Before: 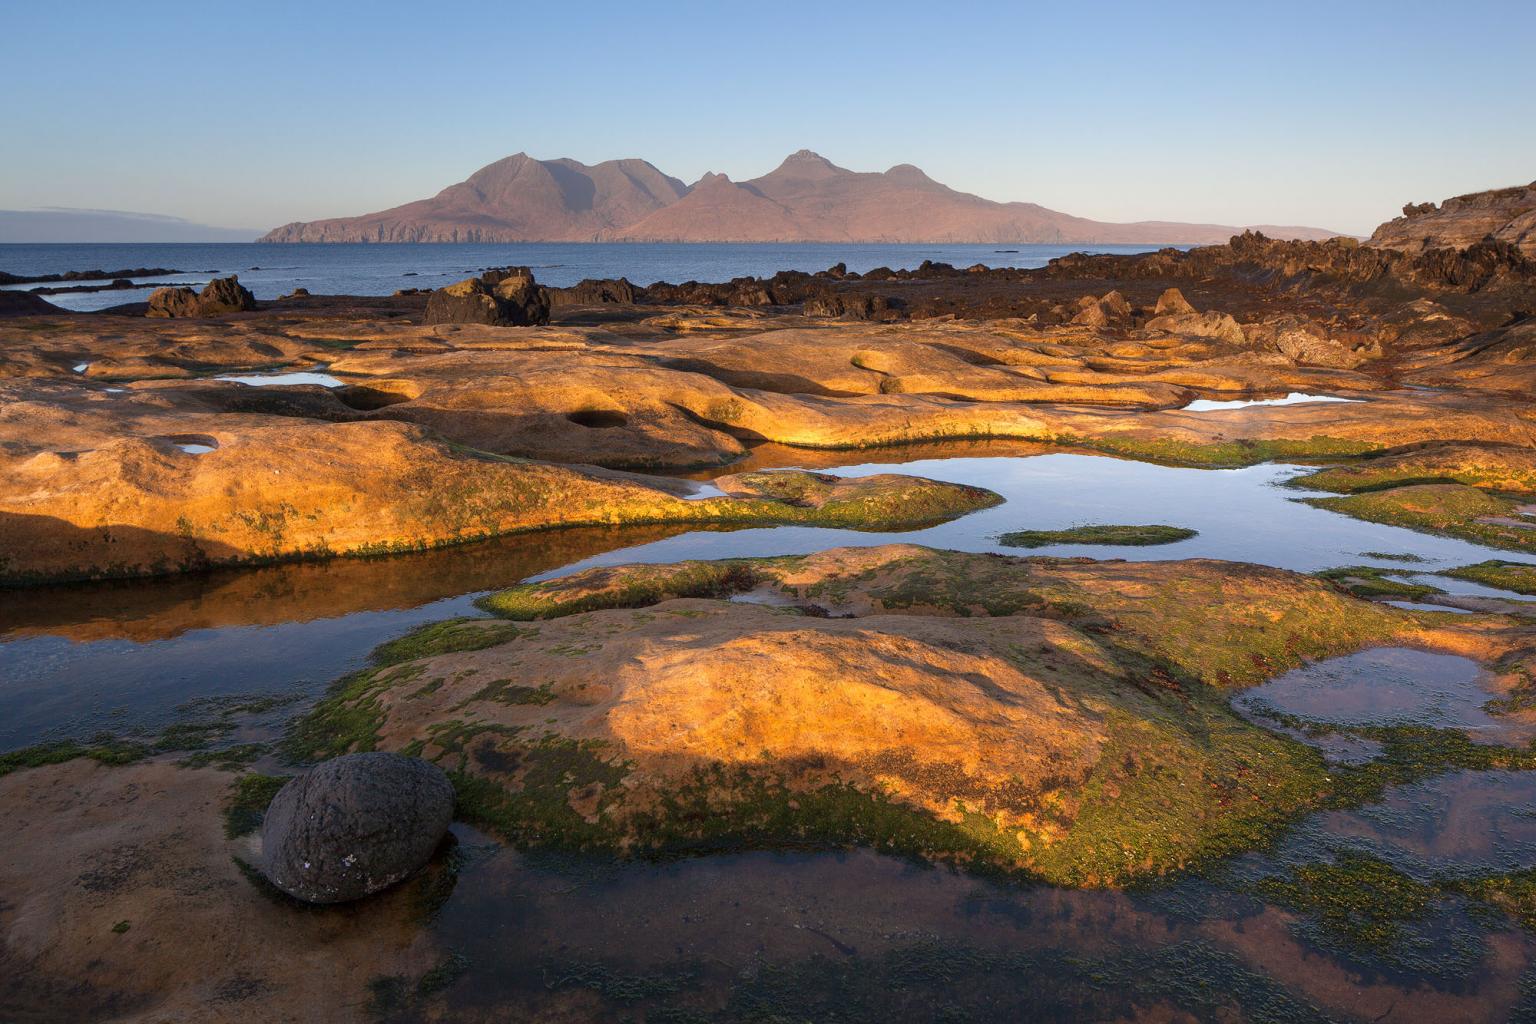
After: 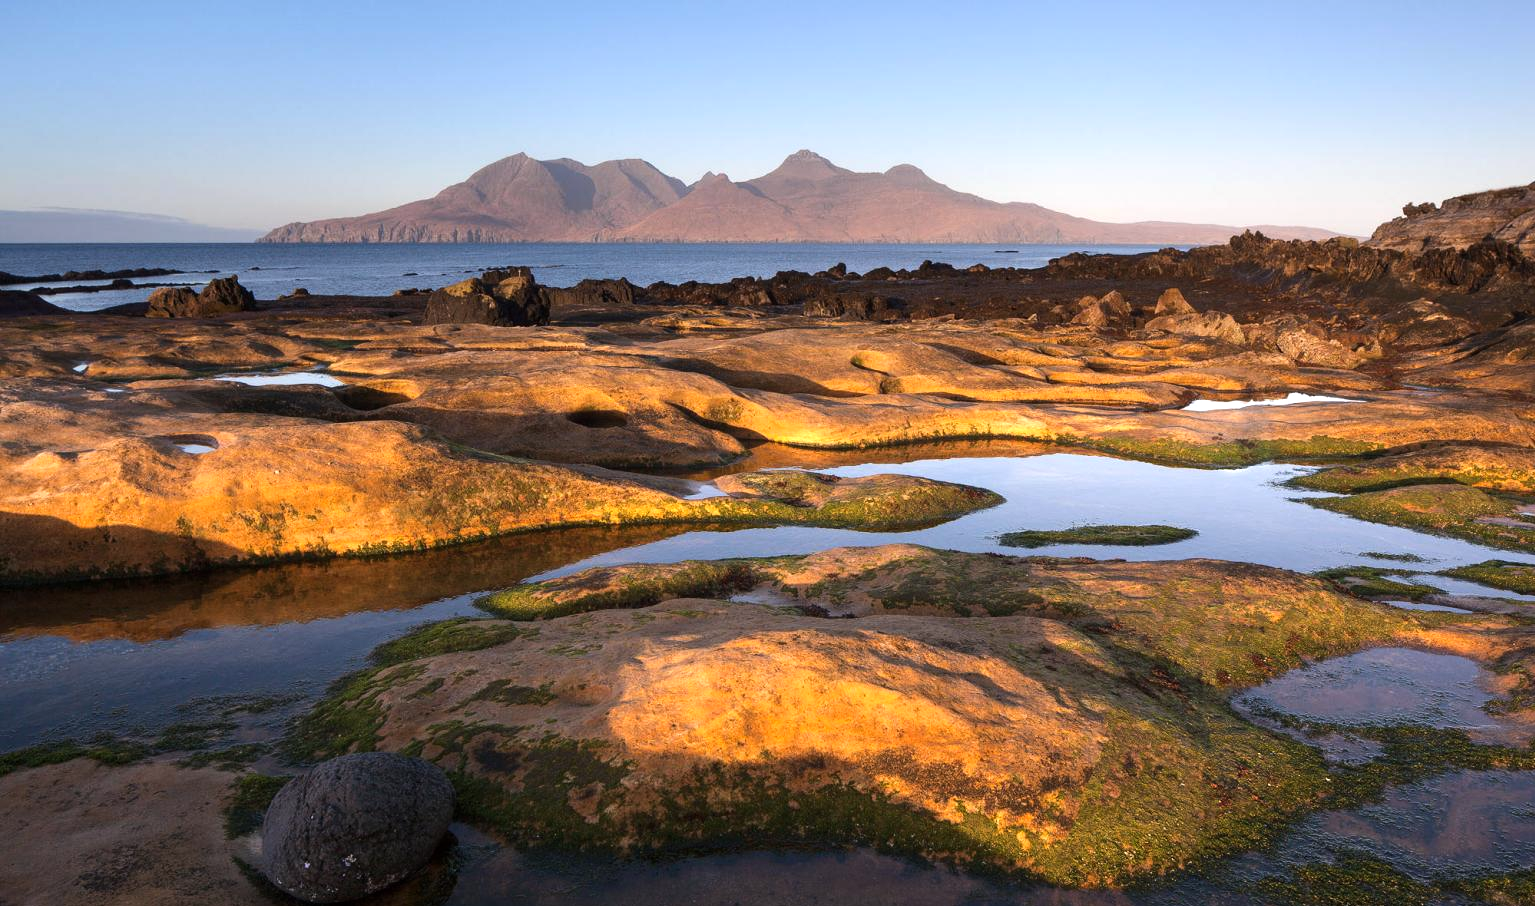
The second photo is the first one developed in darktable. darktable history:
crop and rotate: top 0%, bottom 11.49%
tone equalizer: -8 EV -0.417 EV, -7 EV -0.389 EV, -6 EV -0.333 EV, -5 EV -0.222 EV, -3 EV 0.222 EV, -2 EV 0.333 EV, -1 EV 0.389 EV, +0 EV 0.417 EV, edges refinement/feathering 500, mask exposure compensation -1.57 EV, preserve details no
white balance: red 1.009, blue 1.027
